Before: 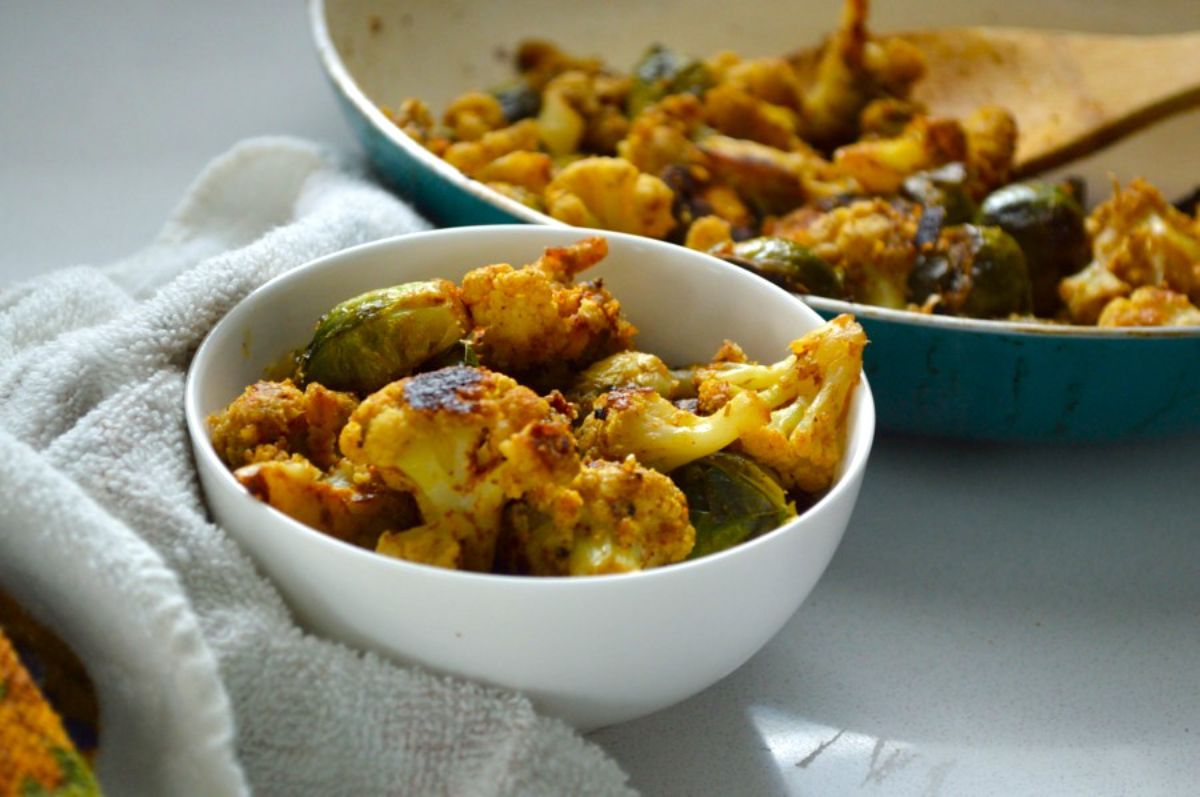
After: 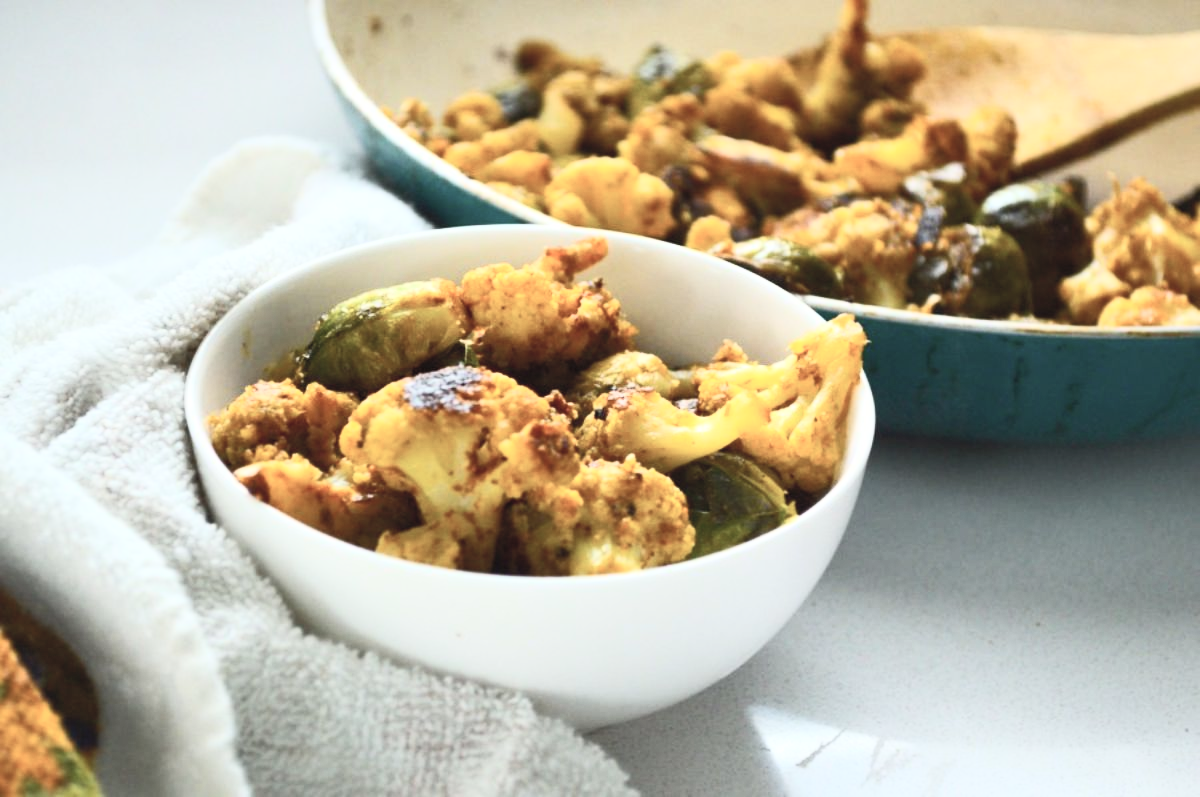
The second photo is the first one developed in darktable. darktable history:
contrast brightness saturation: contrast 0.44, brightness 0.559, saturation -0.185
